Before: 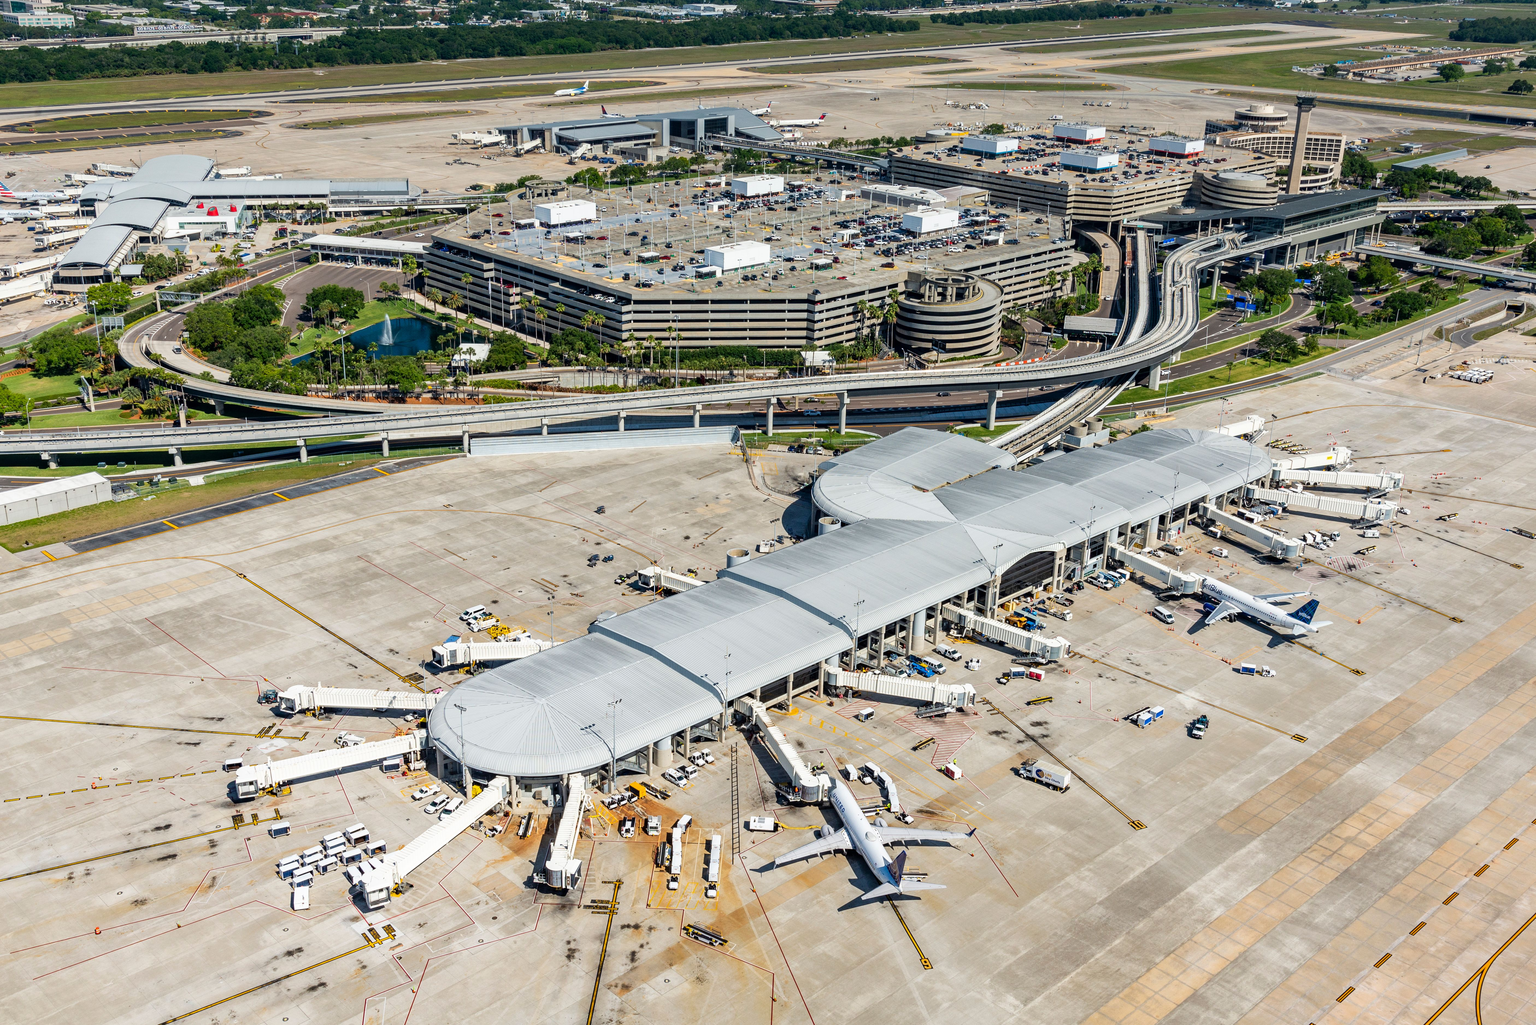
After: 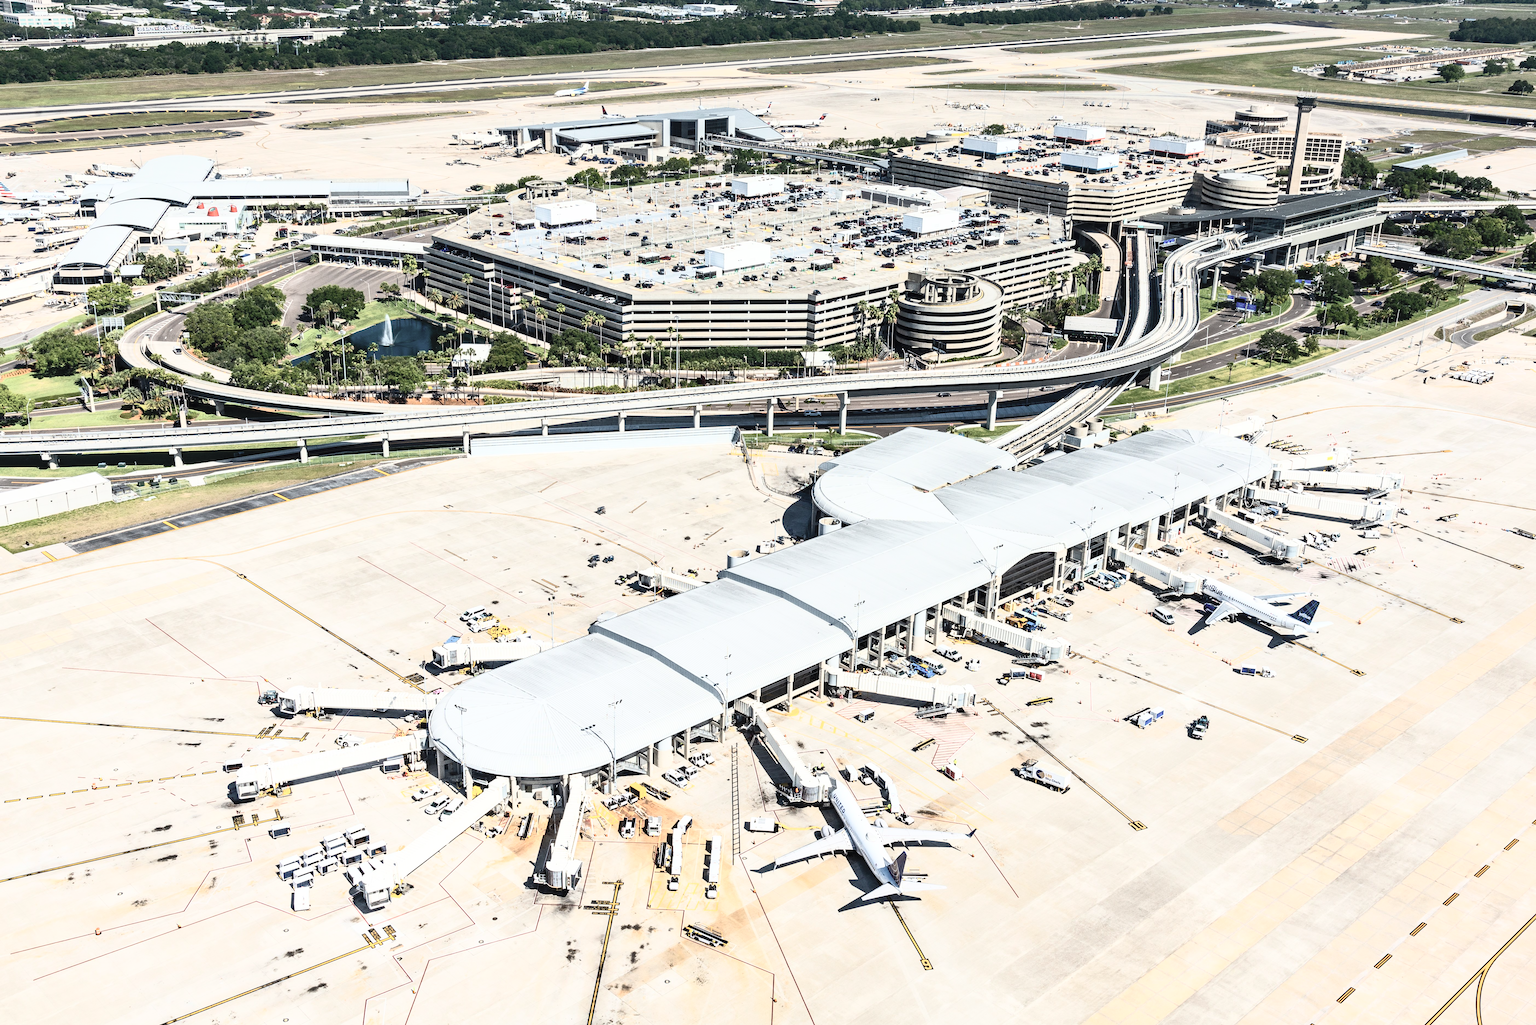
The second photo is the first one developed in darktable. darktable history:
contrast brightness saturation: contrast 0.56, brightness 0.568, saturation -0.345
